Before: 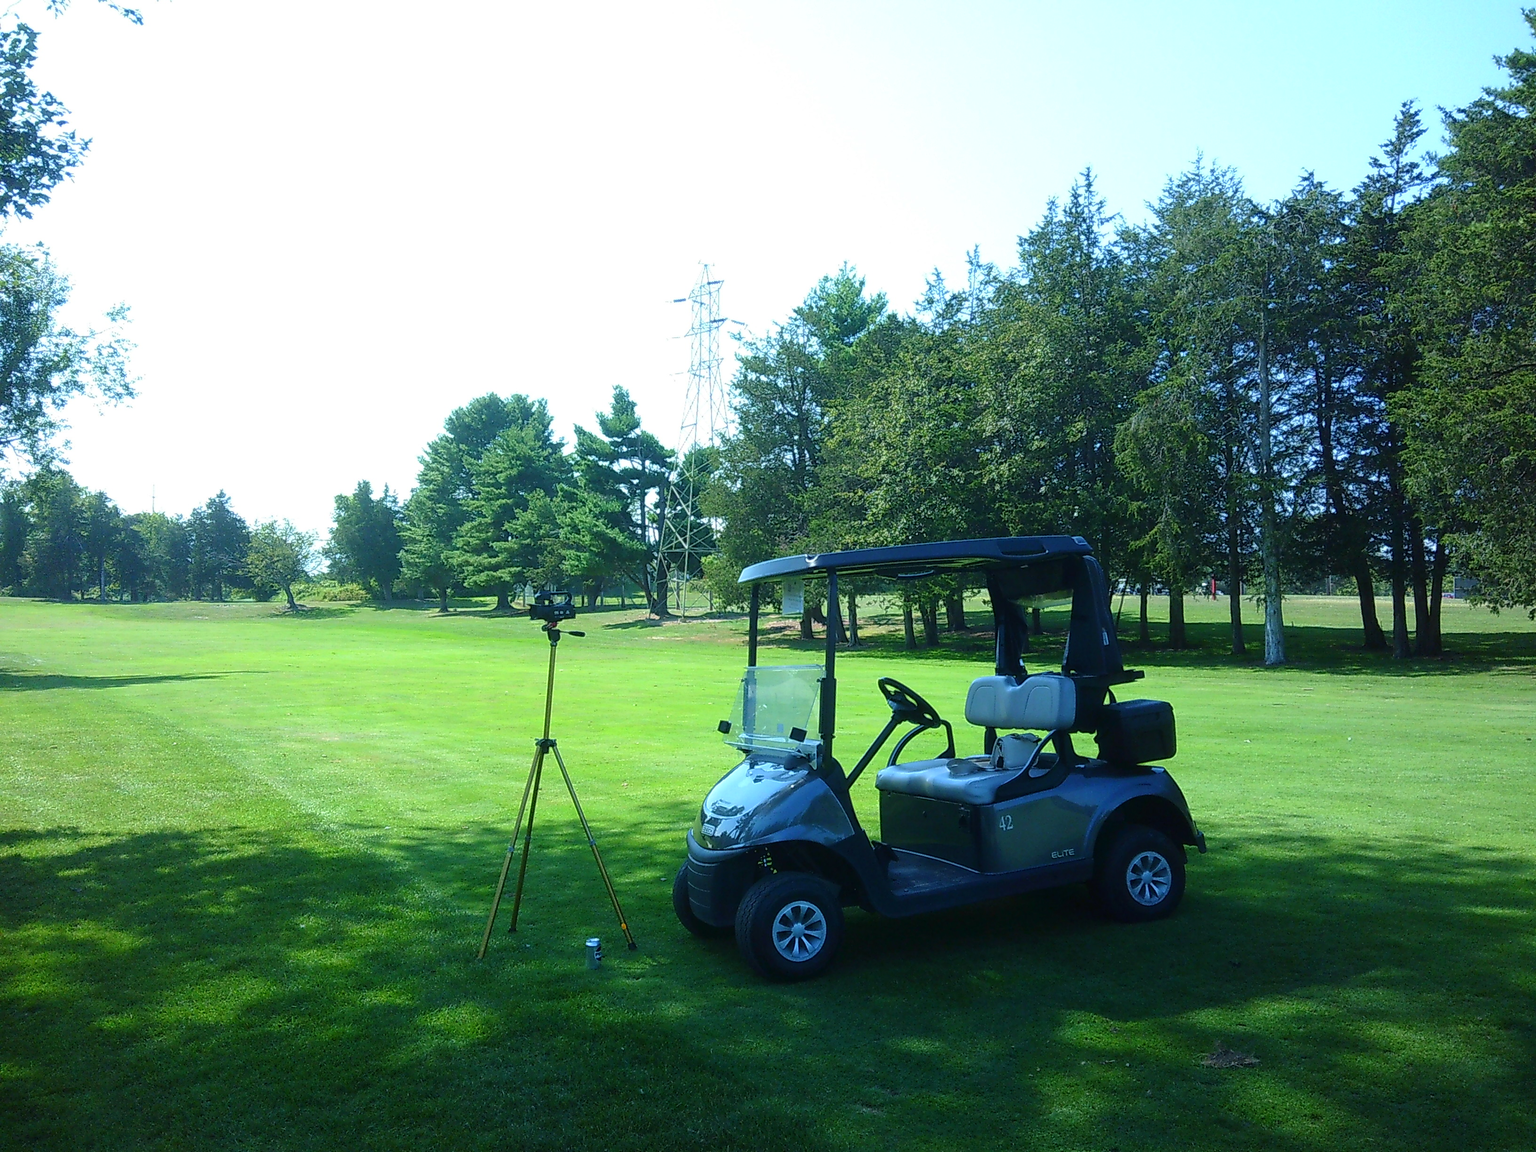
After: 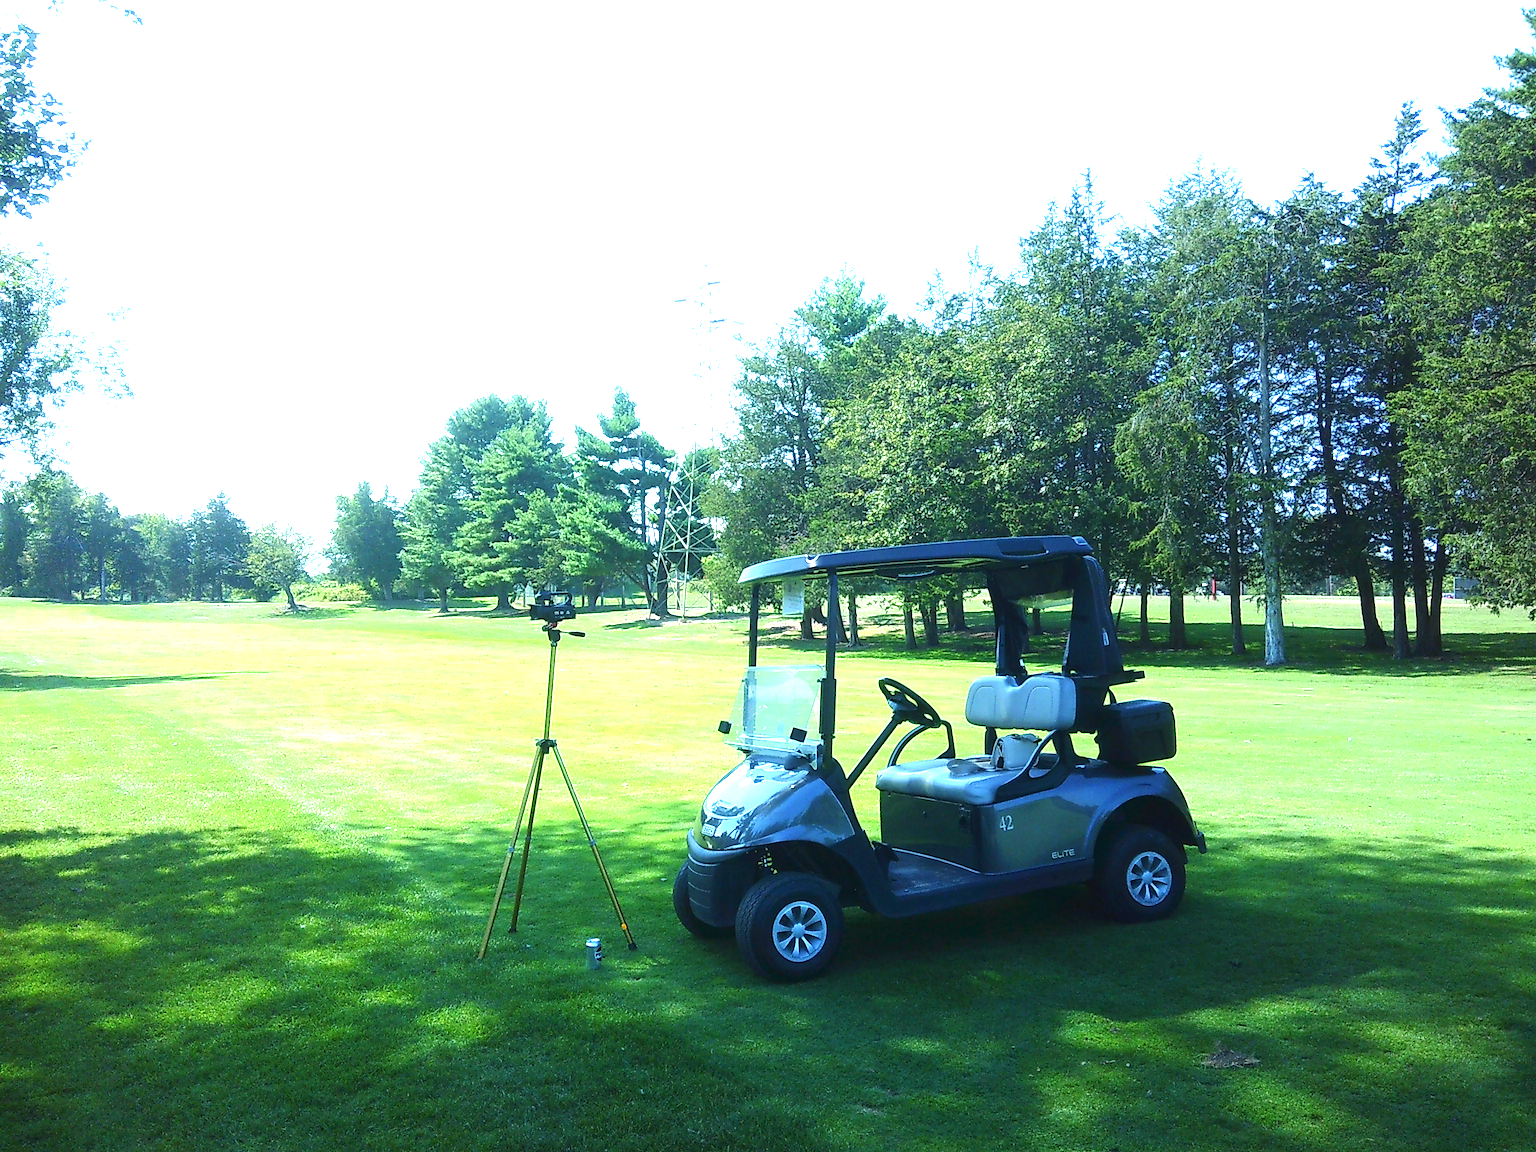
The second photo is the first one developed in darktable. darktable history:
shadows and highlights: shadows -12.5, white point adjustment 4, highlights 28.33
exposure: black level correction 0, exposure 1.1 EV, compensate exposure bias true, compensate highlight preservation false
